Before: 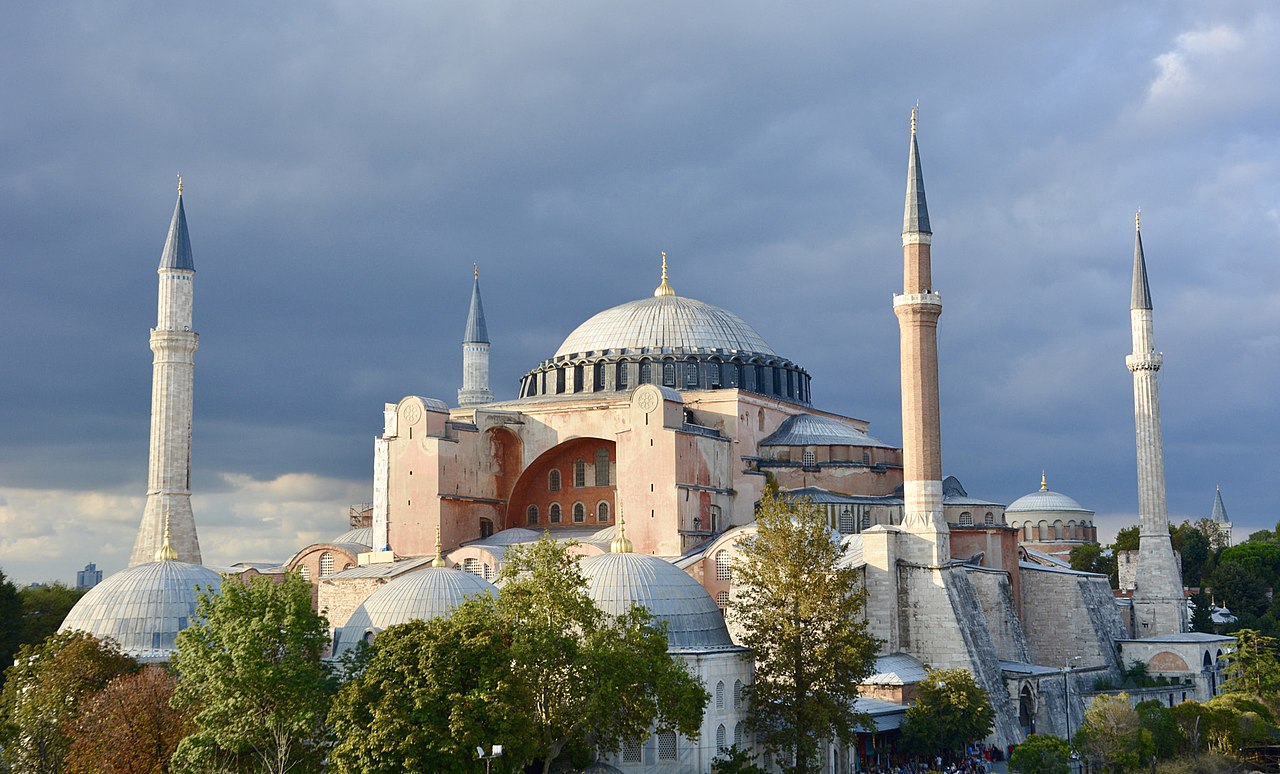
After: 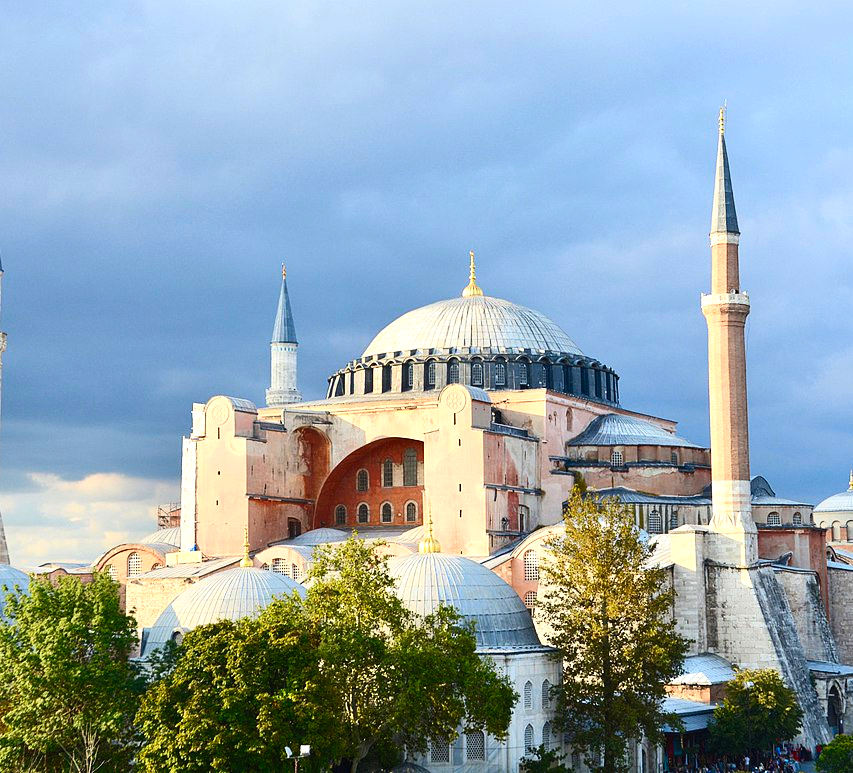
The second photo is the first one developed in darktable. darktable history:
crop and rotate: left 15.055%, right 18.278%
contrast brightness saturation: contrast 0.2, brightness 0.16, saturation 0.22
tone equalizer: -8 EV -0.417 EV, -7 EV -0.389 EV, -6 EV -0.333 EV, -5 EV -0.222 EV, -3 EV 0.222 EV, -2 EV 0.333 EV, -1 EV 0.389 EV, +0 EV 0.417 EV, edges refinement/feathering 500, mask exposure compensation -1.57 EV, preserve details no
